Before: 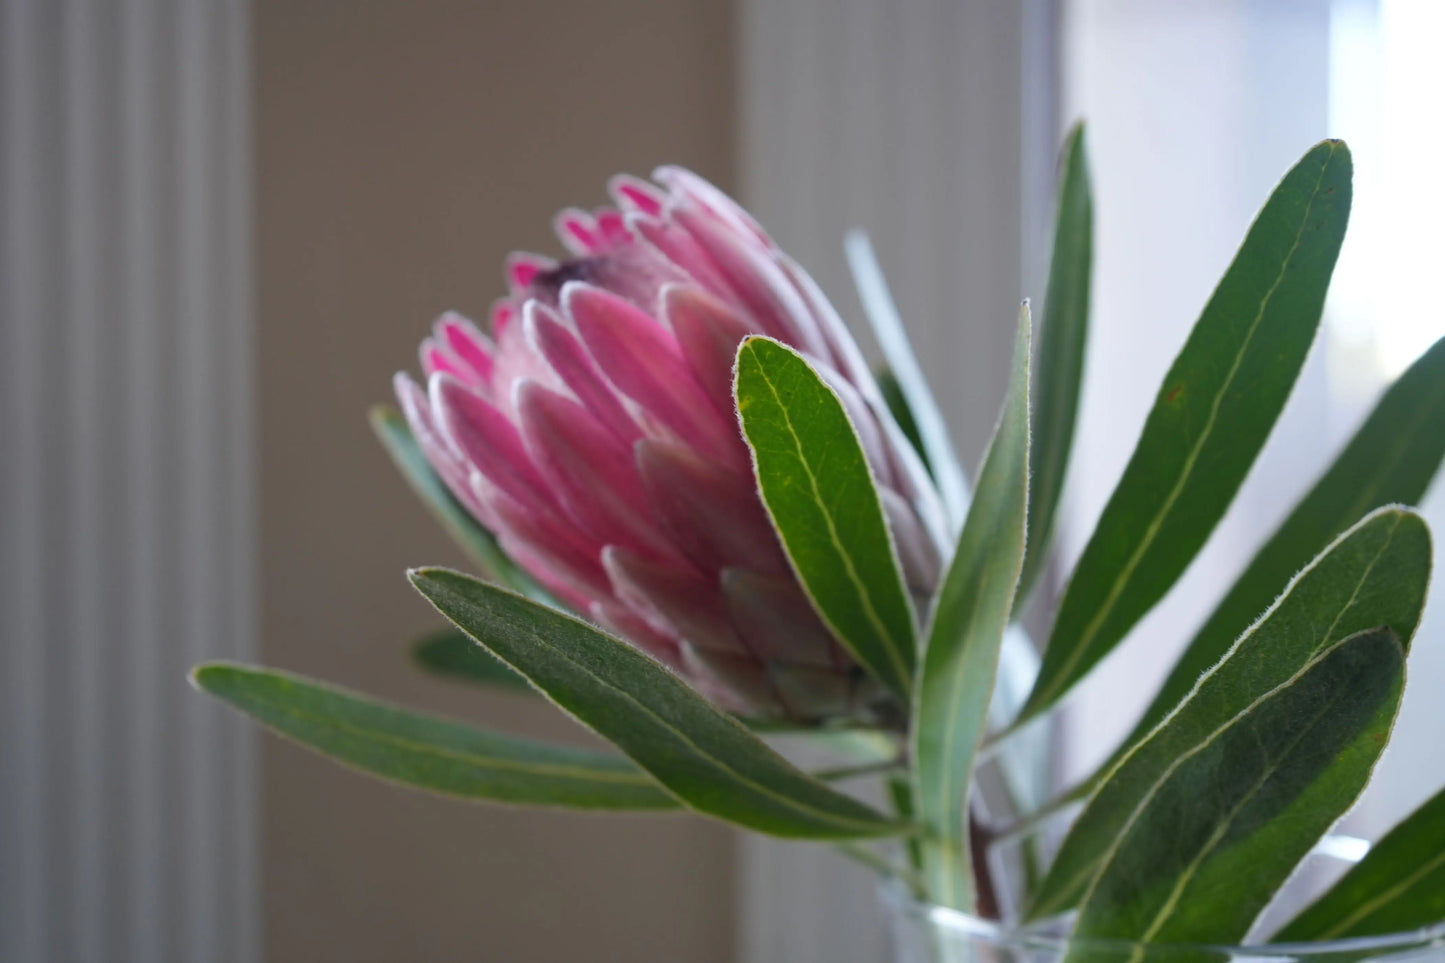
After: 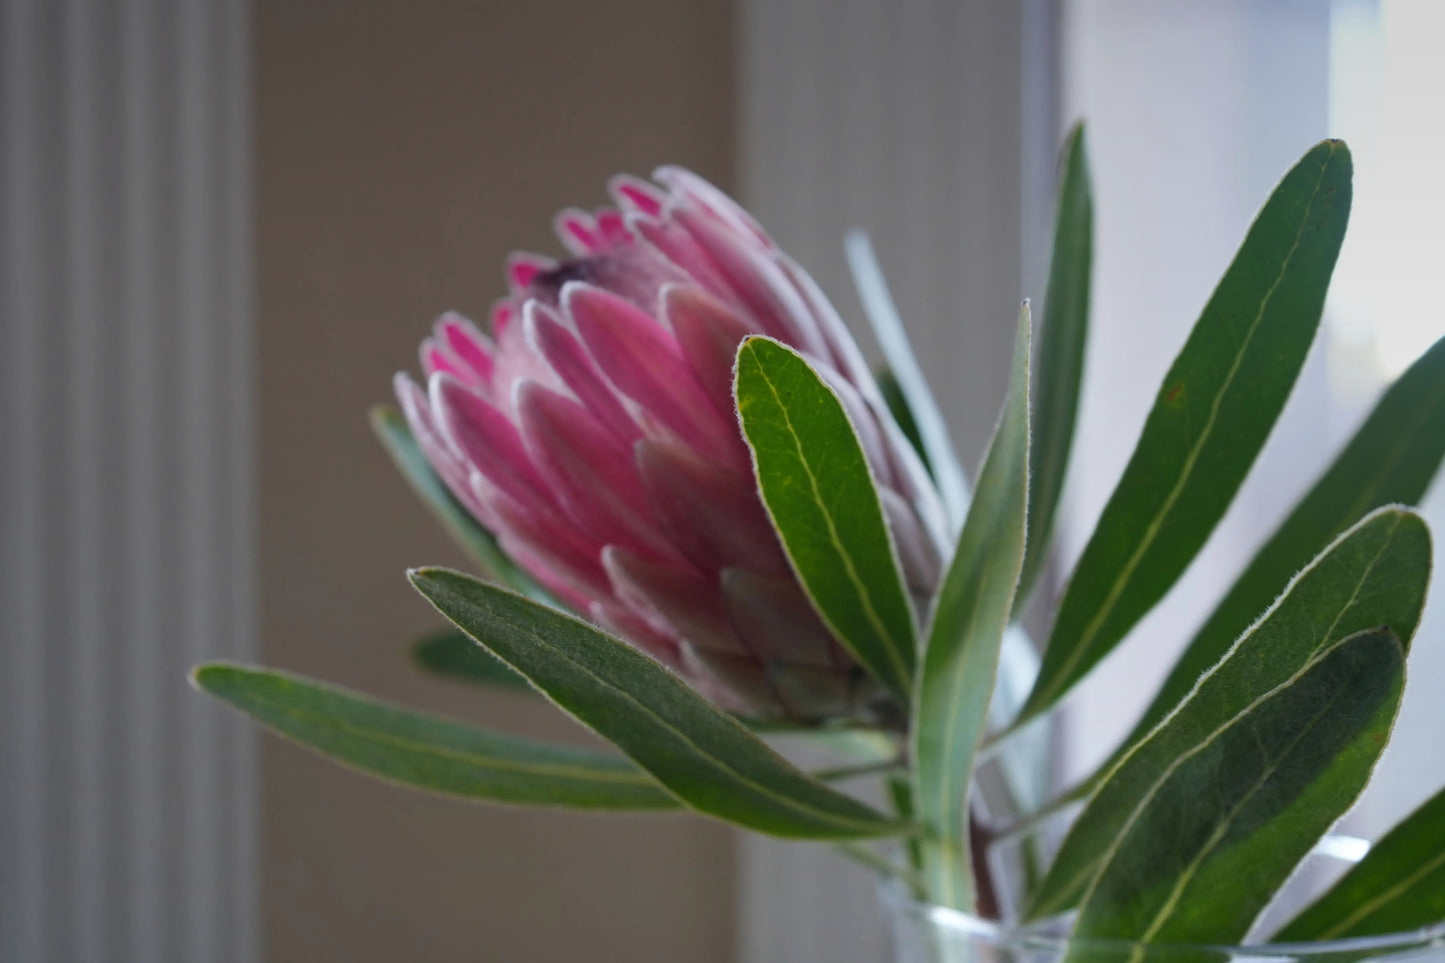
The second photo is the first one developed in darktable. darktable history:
tone equalizer: on, module defaults
graduated density: on, module defaults
